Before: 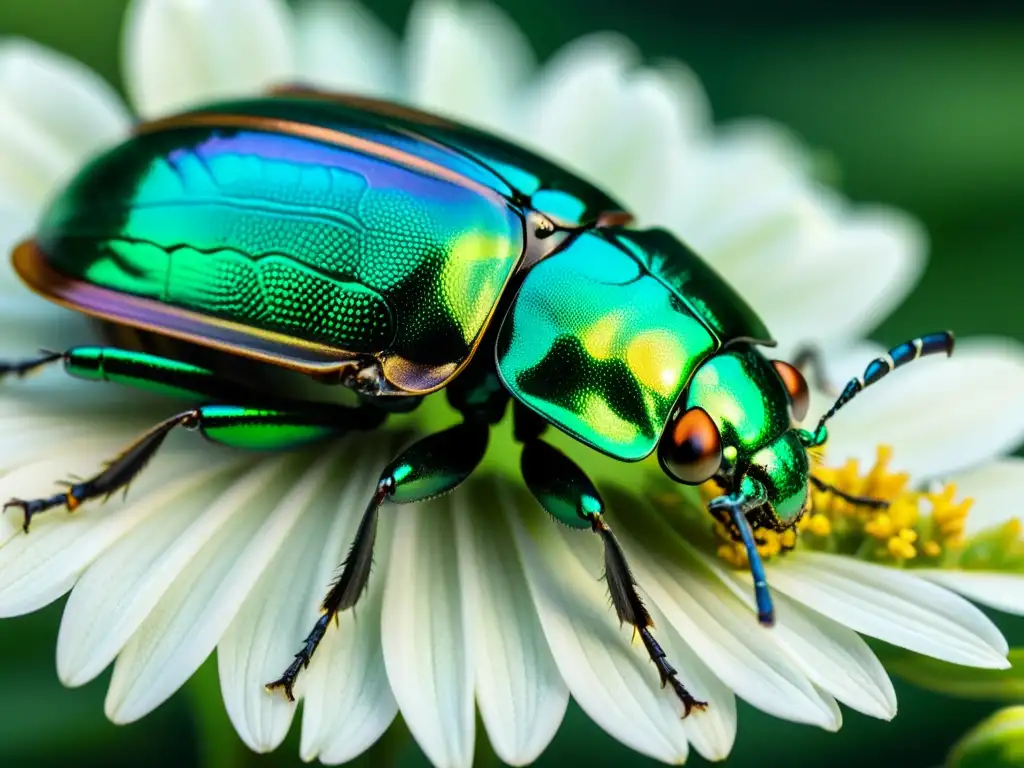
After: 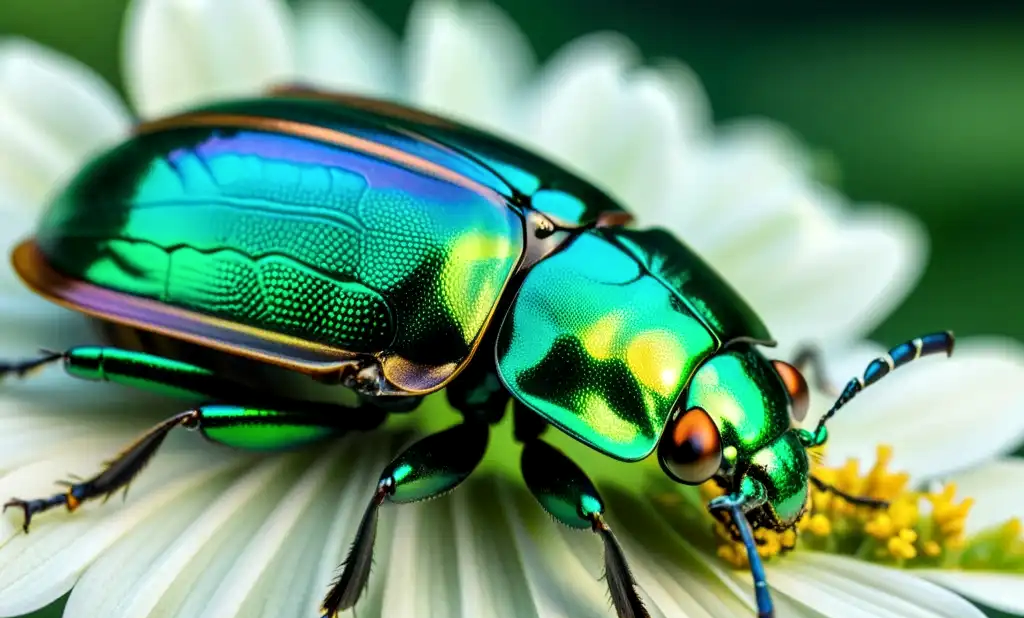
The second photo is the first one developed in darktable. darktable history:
crop: bottom 19.527%
local contrast: highlights 104%, shadows 98%, detail 119%, midtone range 0.2
